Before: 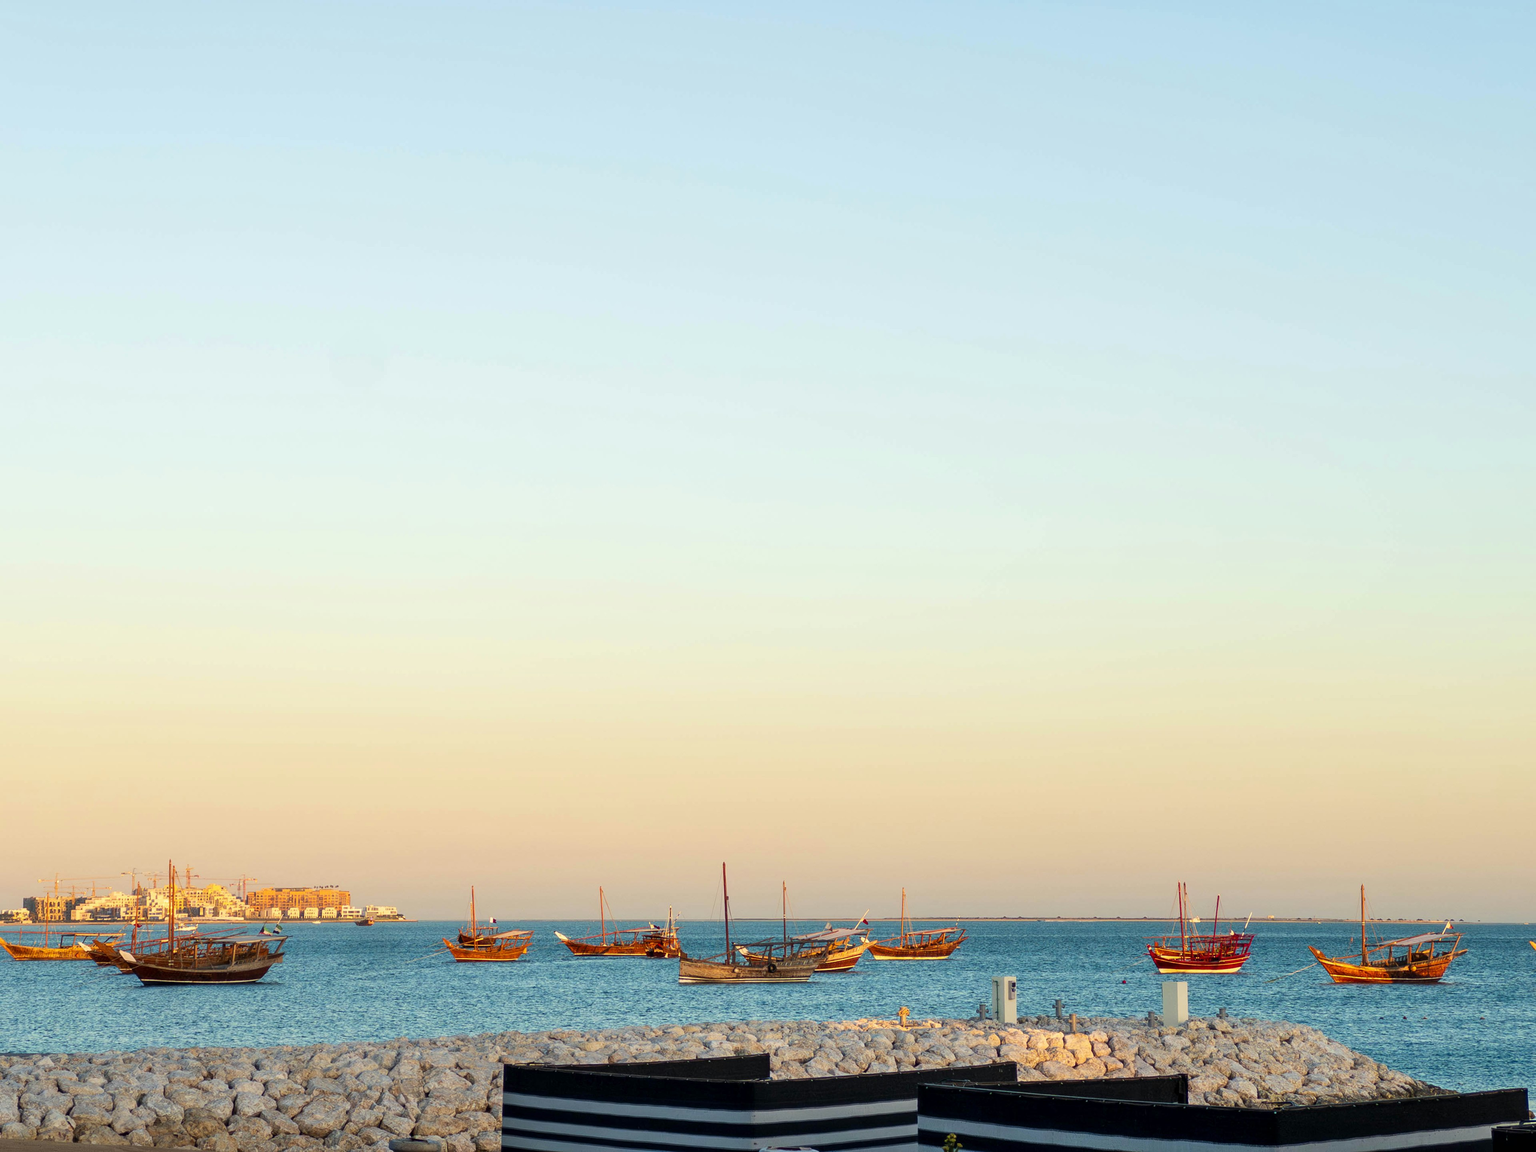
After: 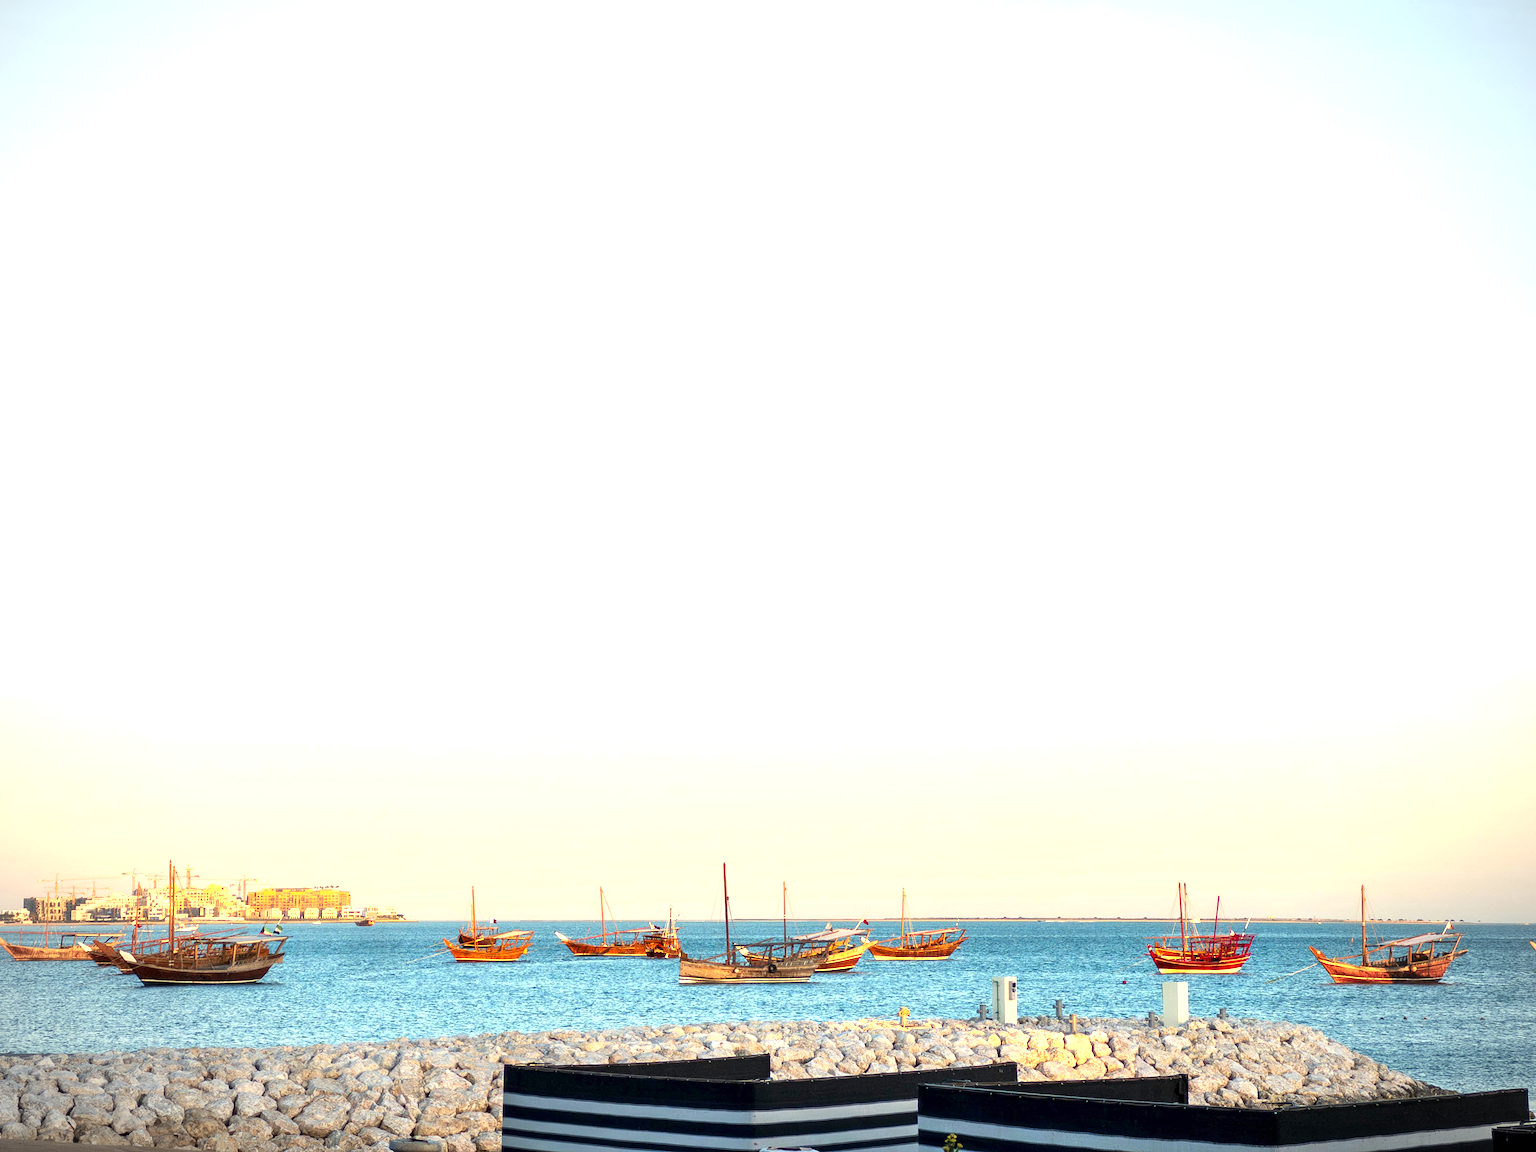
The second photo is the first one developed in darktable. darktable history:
exposure: exposure 1.071 EV, compensate highlight preservation false
vignetting: on, module defaults
